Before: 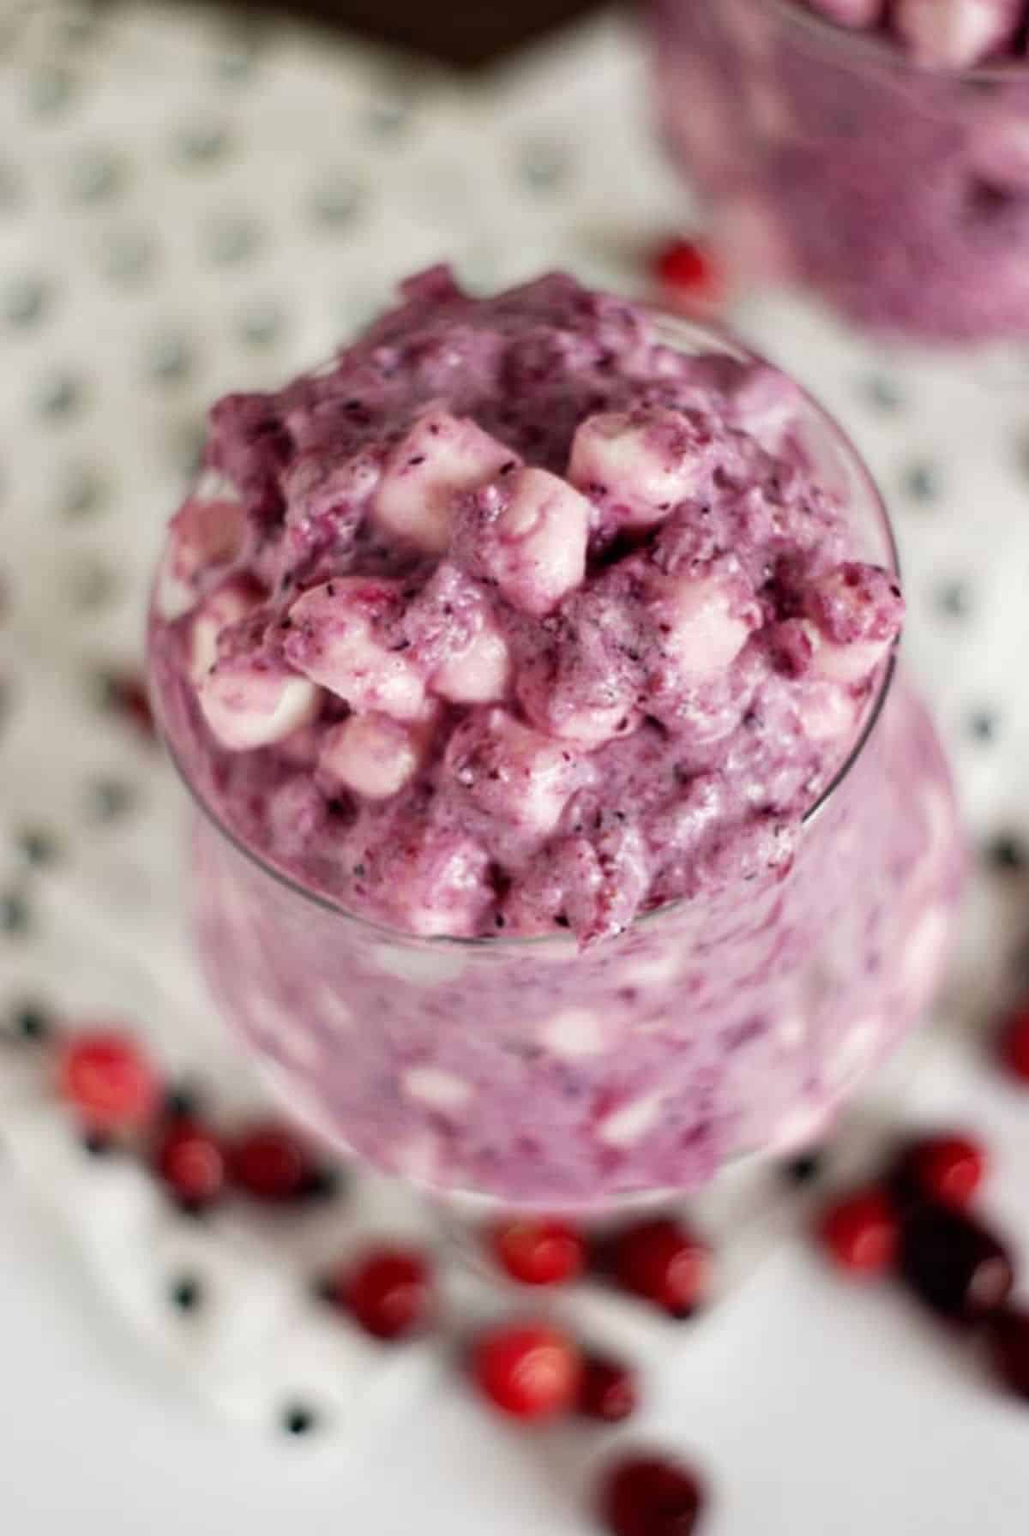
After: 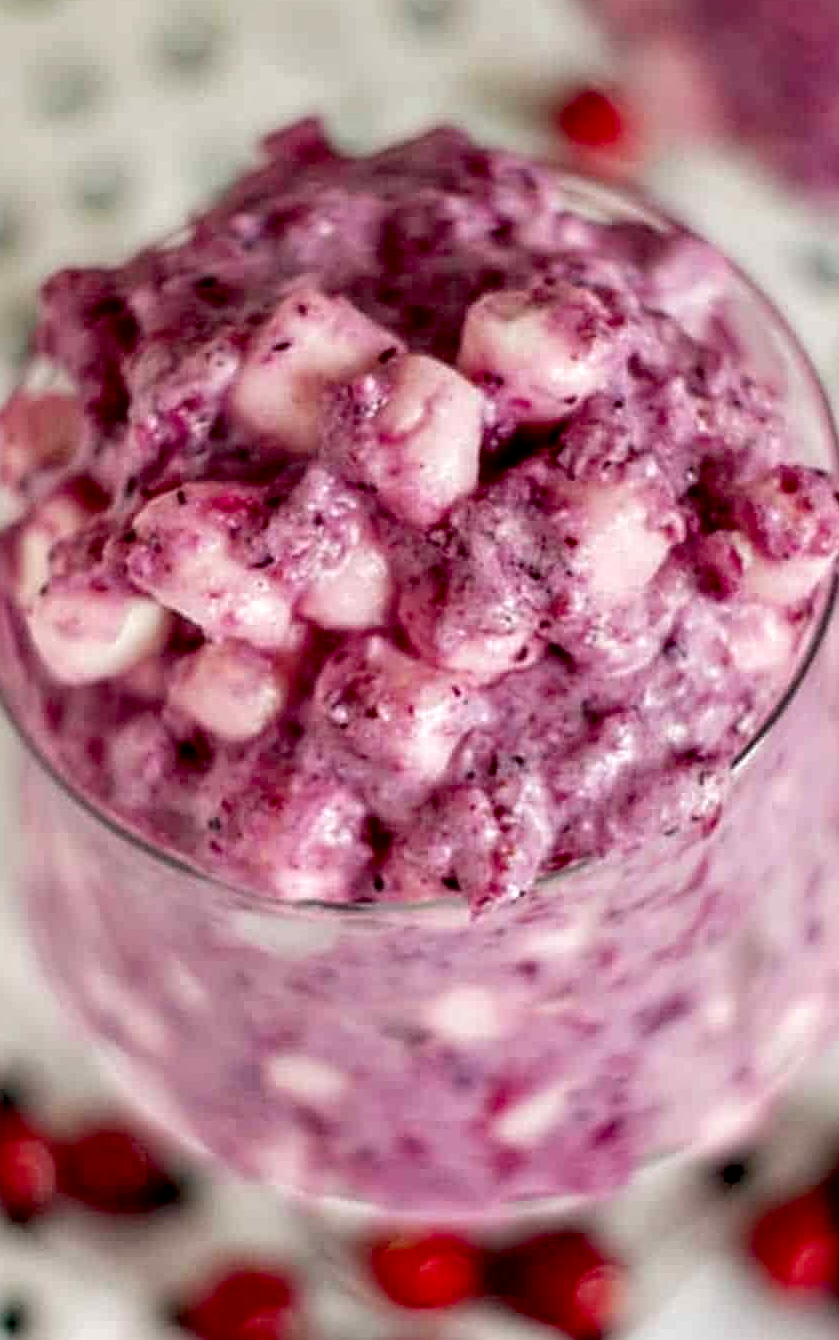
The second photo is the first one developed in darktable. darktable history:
contrast brightness saturation: saturation 0.18
exposure: black level correction 0.012, compensate highlight preservation false
crop and rotate: left 17.046%, top 10.659%, right 12.989%, bottom 14.553%
local contrast: detail 130%
shadows and highlights: shadows 25, highlights -25
sharpen: on, module defaults
